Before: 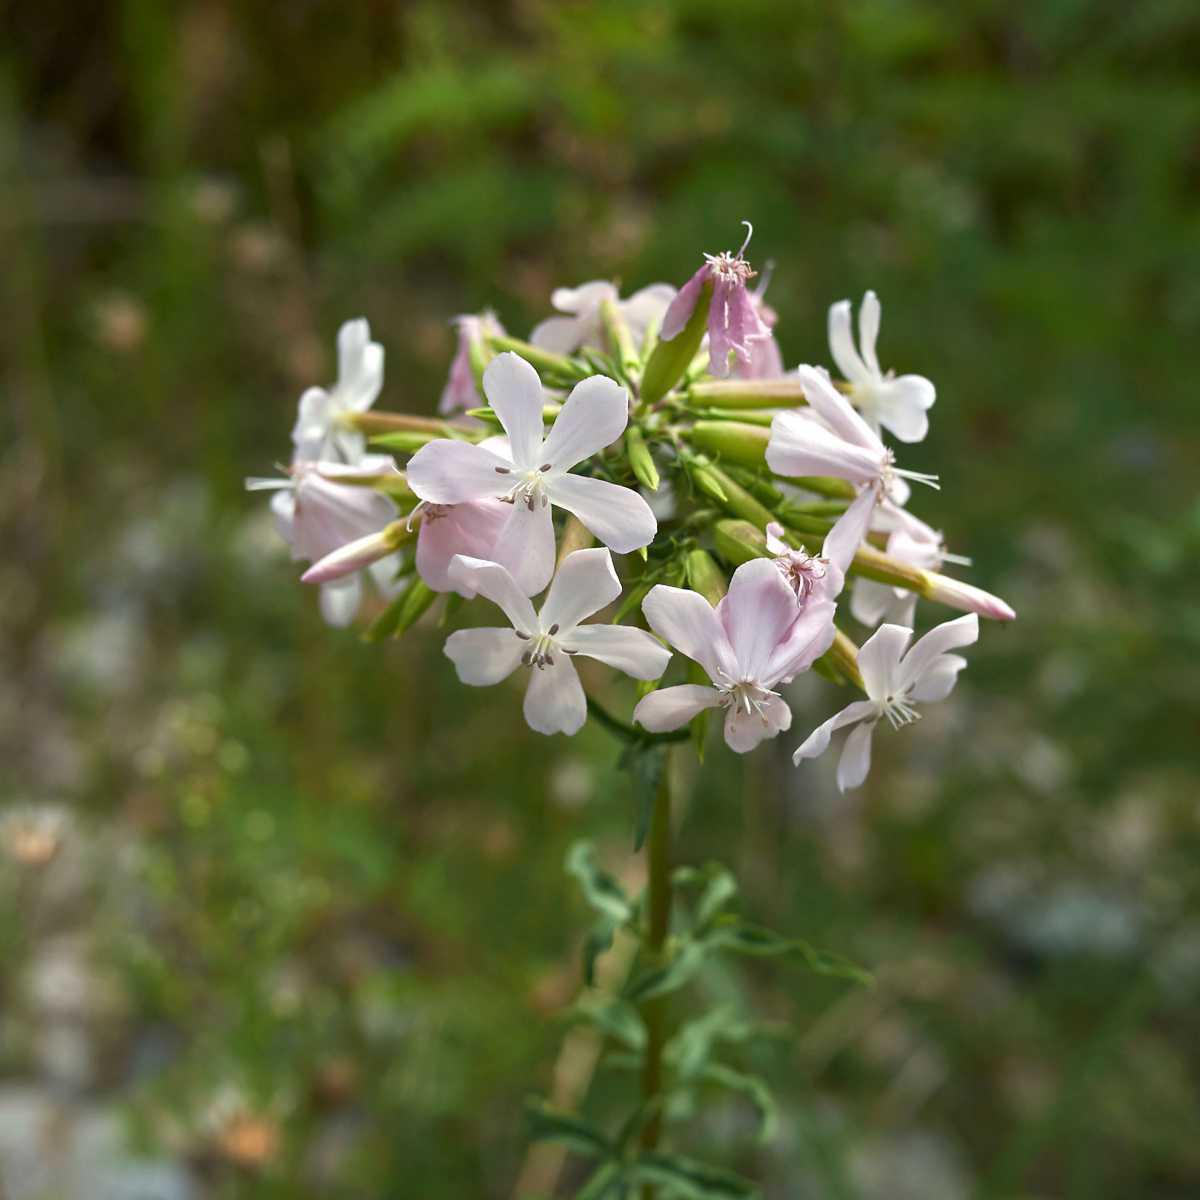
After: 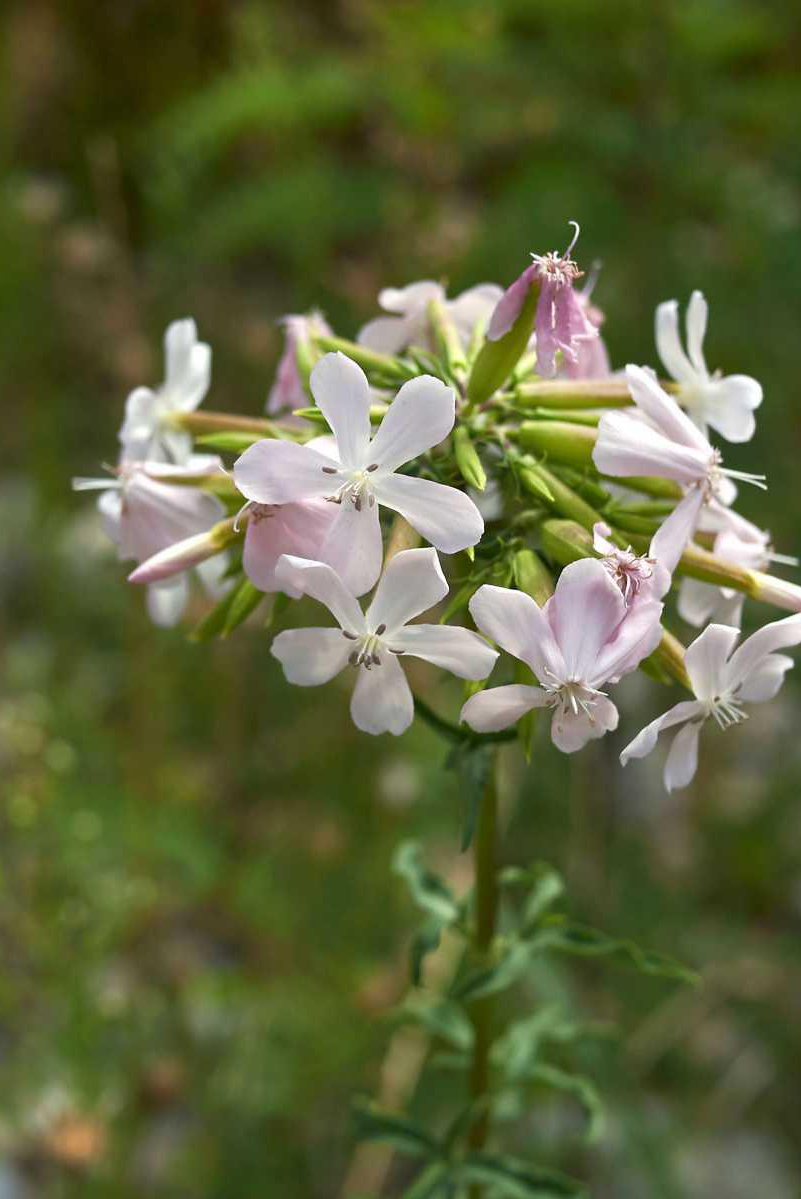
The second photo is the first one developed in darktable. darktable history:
crop and rotate: left 14.434%, right 18.783%
